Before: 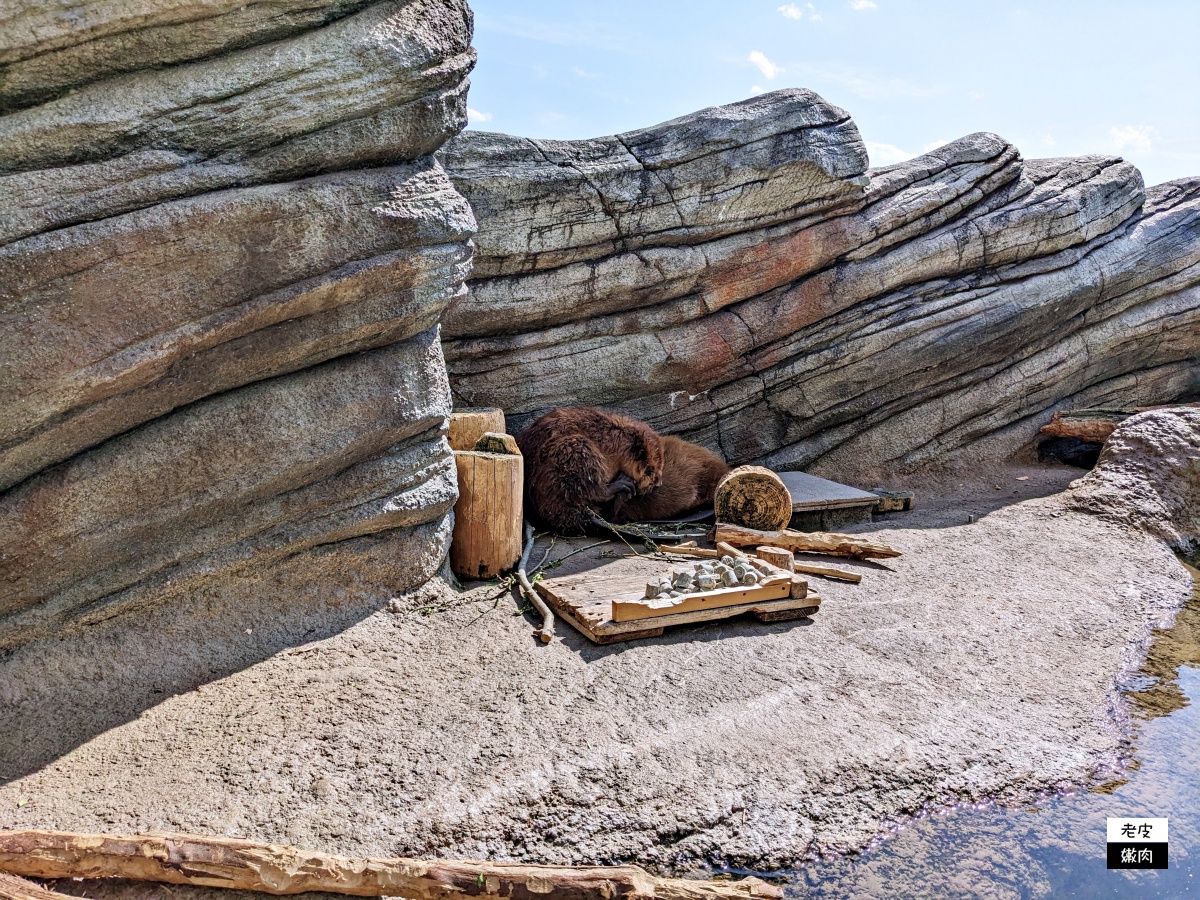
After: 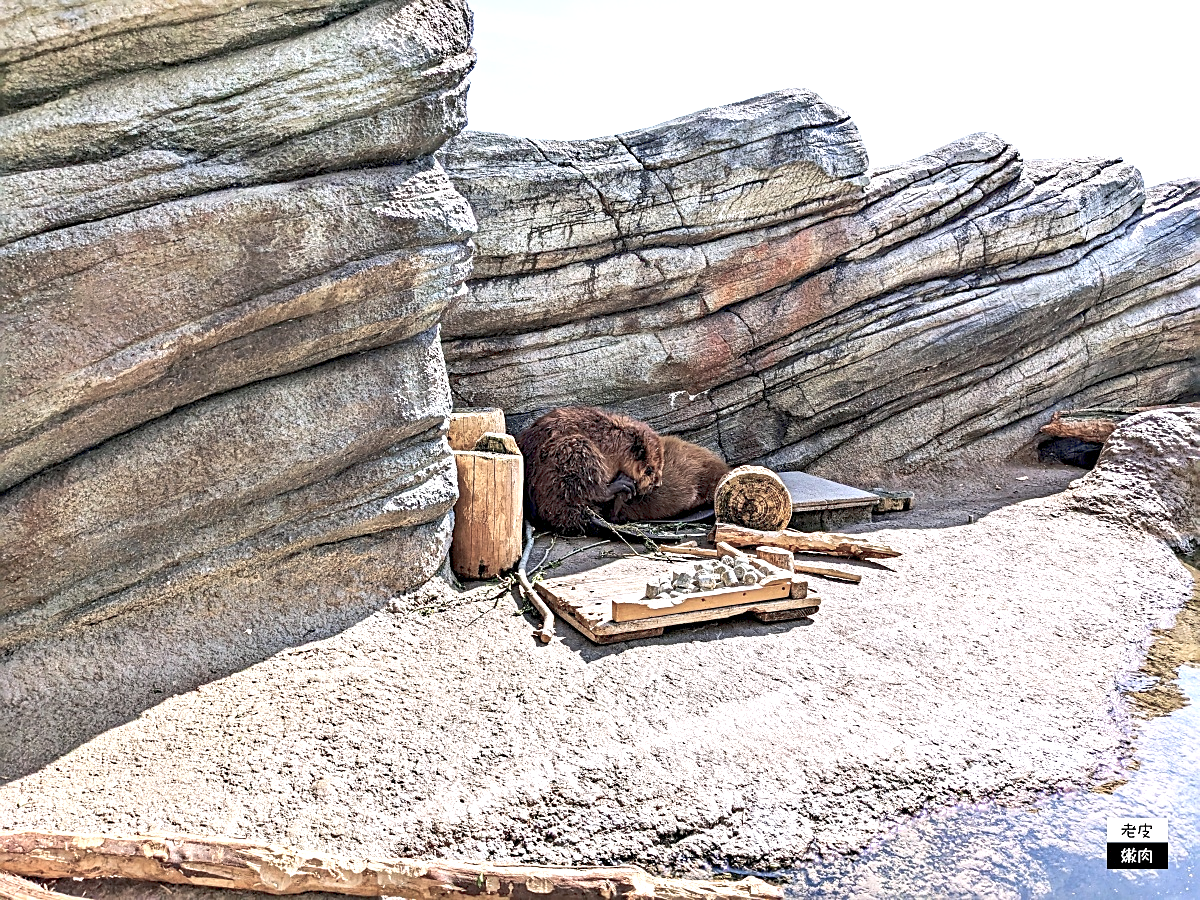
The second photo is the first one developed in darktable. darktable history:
exposure: black level correction 0.001, exposure 1.13 EV, compensate highlight preservation false
sharpen: on, module defaults
color balance rgb: highlights gain › chroma 0.104%, highlights gain › hue 330.09°, perceptual saturation grading › global saturation -26.747%, perceptual brilliance grading › global brilliance 15.62%, perceptual brilliance grading › shadows -35.799%, contrast -29.966%
